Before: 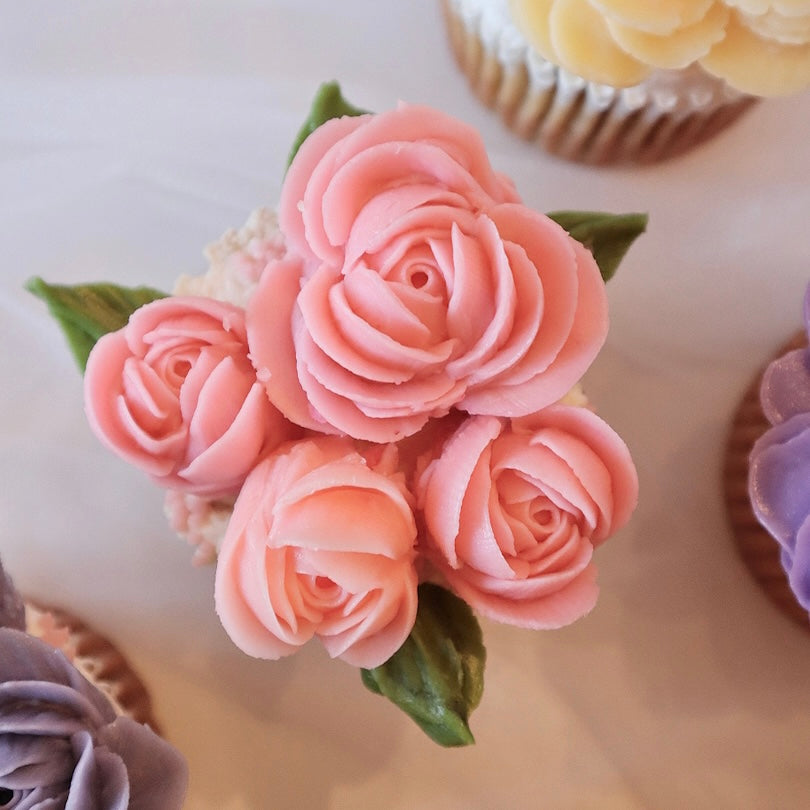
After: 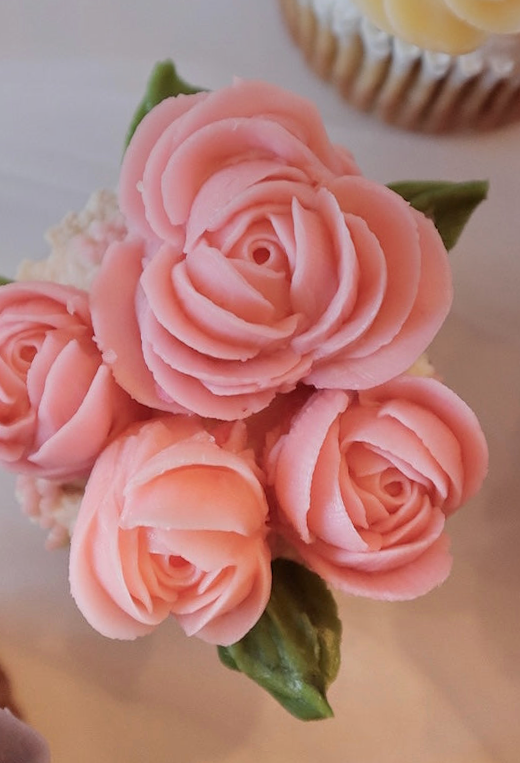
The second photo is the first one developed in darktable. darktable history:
graduated density: rotation -0.352°, offset 57.64
crop and rotate: left 17.732%, right 15.423%
rotate and perspective: rotation -2.12°, lens shift (vertical) 0.009, lens shift (horizontal) -0.008, automatic cropping original format, crop left 0.036, crop right 0.964, crop top 0.05, crop bottom 0.959
